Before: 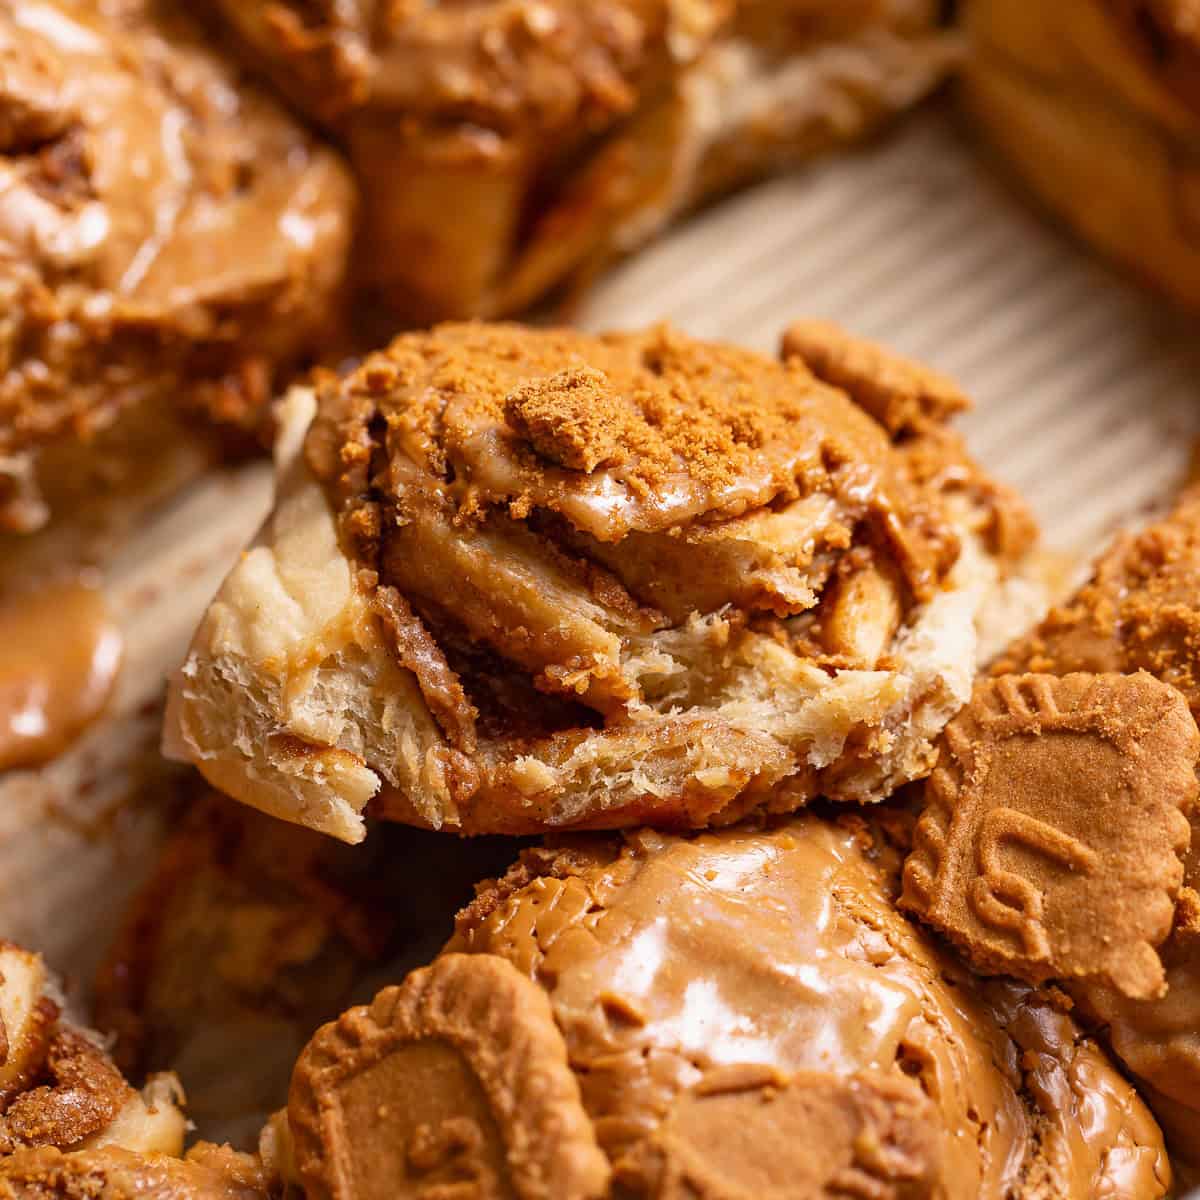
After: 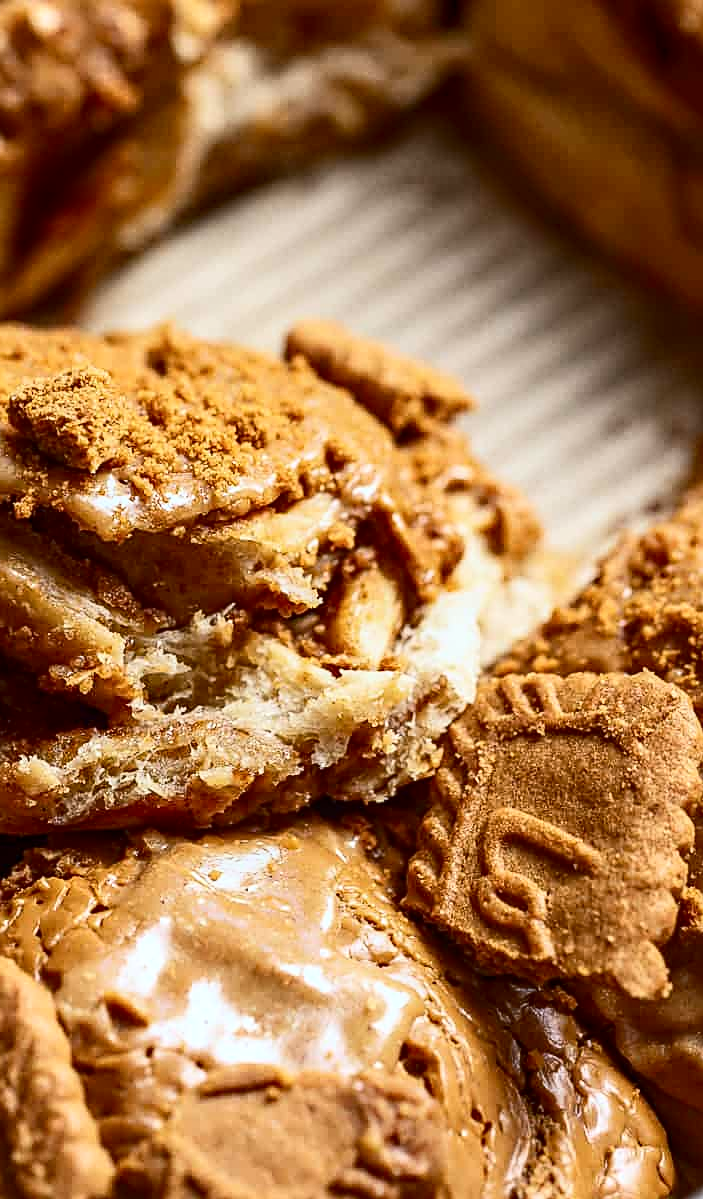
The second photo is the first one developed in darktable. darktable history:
crop: left 41.402%
contrast brightness saturation: contrast 0.28
white balance: red 0.925, blue 1.046
sharpen: on, module defaults
local contrast: on, module defaults
